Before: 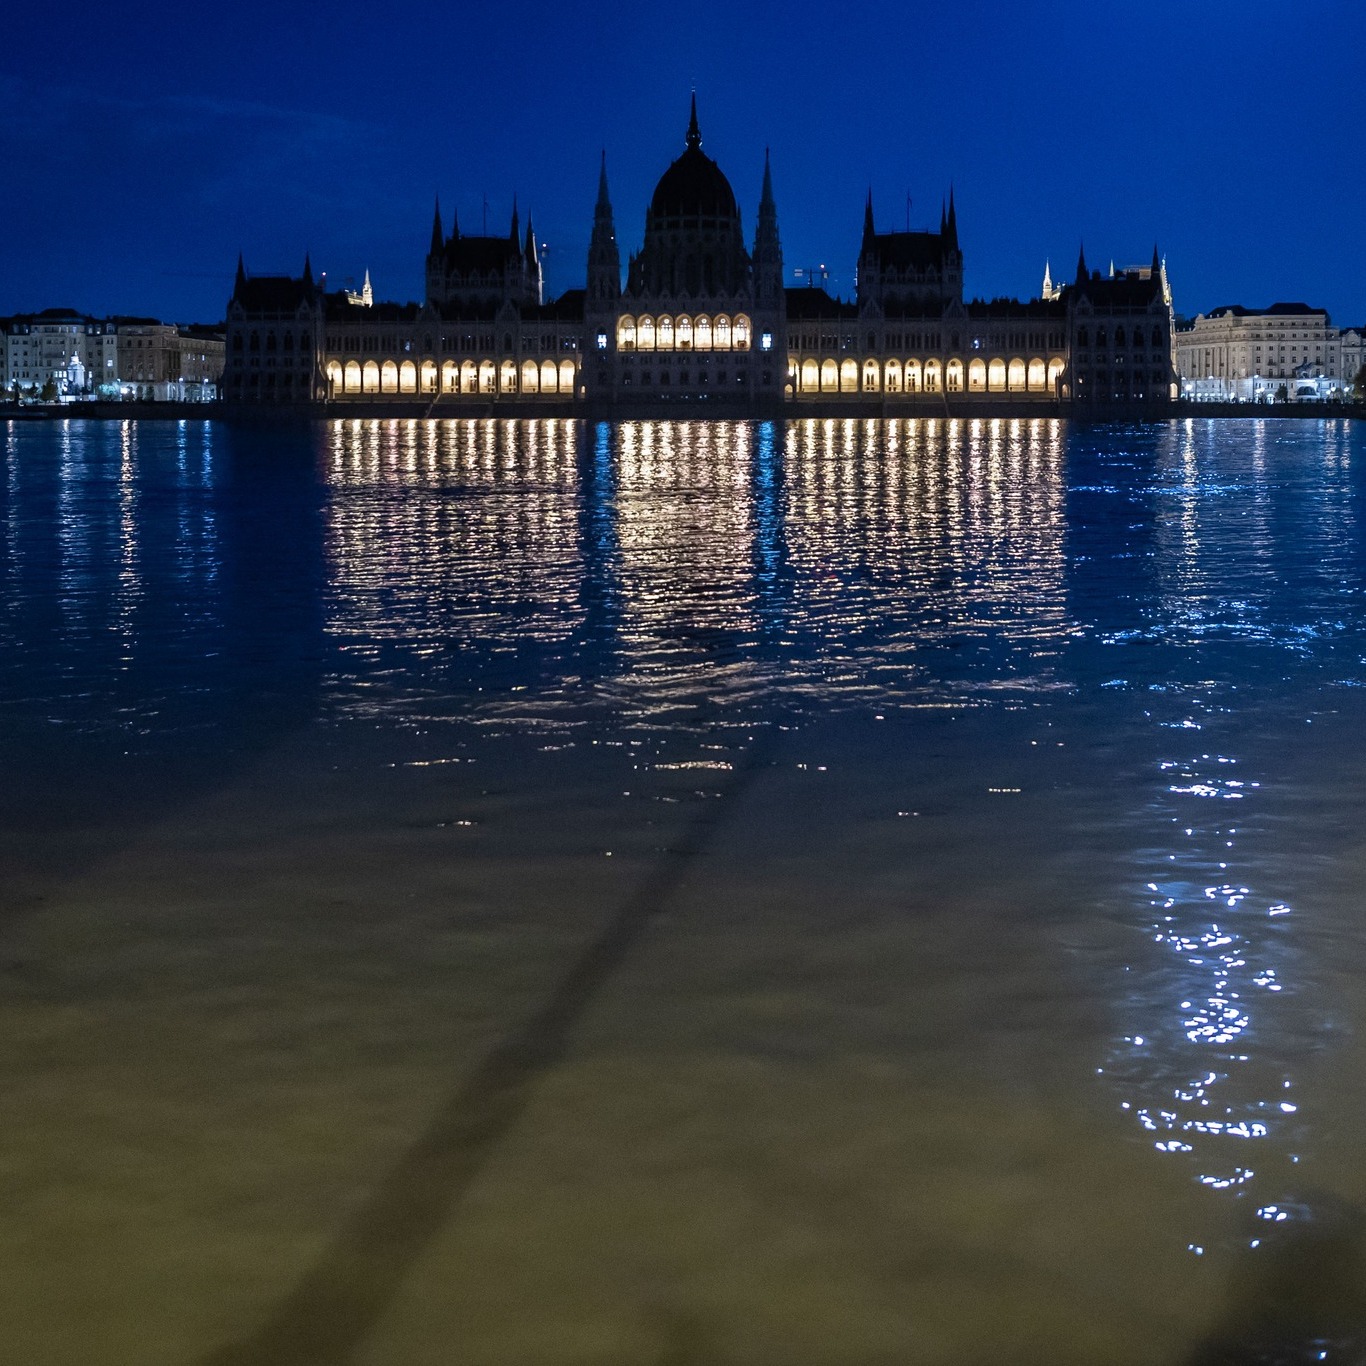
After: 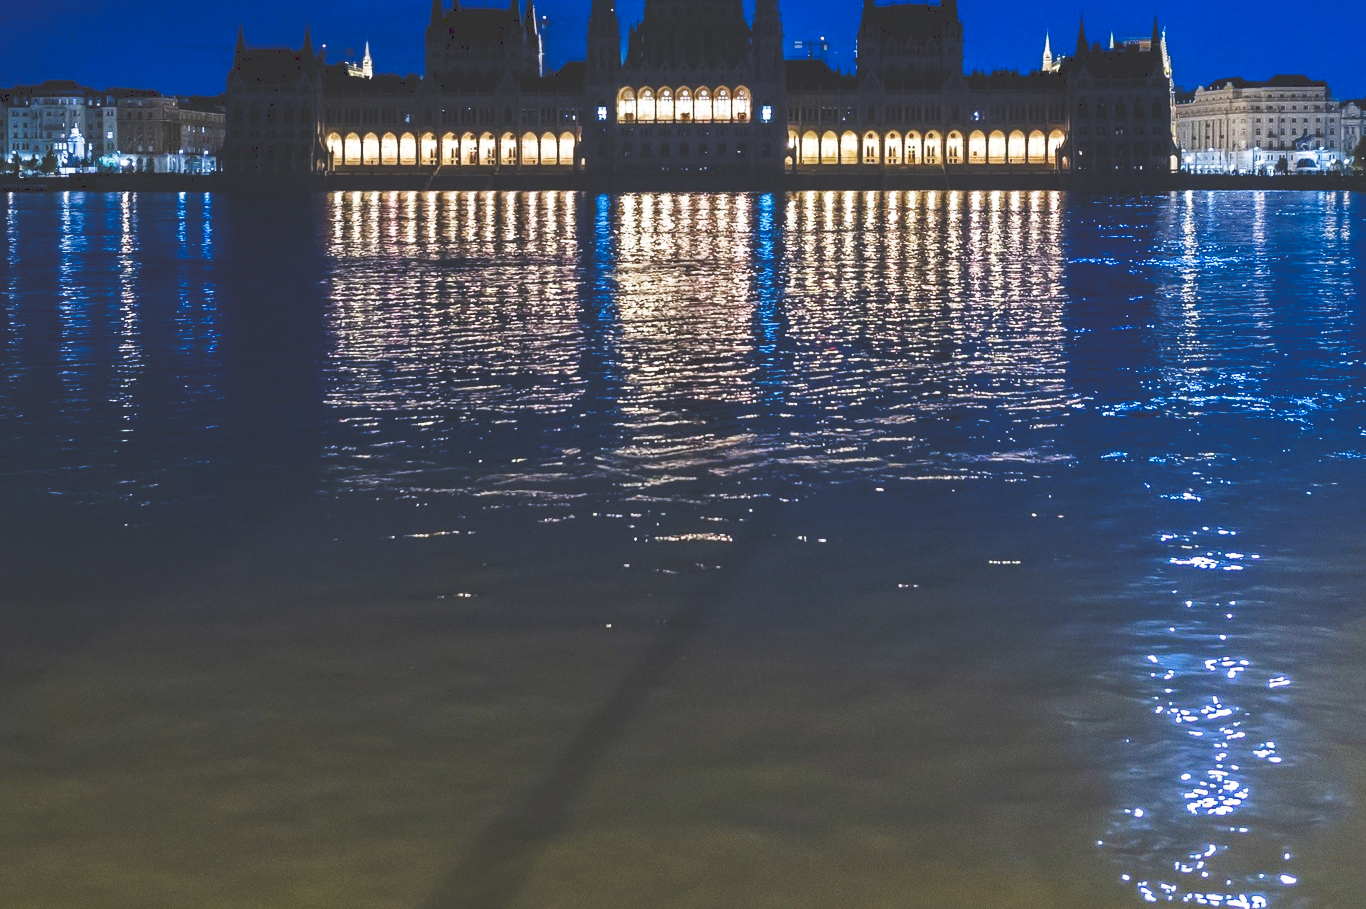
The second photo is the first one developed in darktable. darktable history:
tone equalizer: on, module defaults
tone curve: curves: ch0 [(0, 0) (0.003, 0.203) (0.011, 0.203) (0.025, 0.21) (0.044, 0.22) (0.069, 0.231) (0.1, 0.243) (0.136, 0.255) (0.177, 0.277) (0.224, 0.305) (0.277, 0.346) (0.335, 0.412) (0.399, 0.492) (0.468, 0.571) (0.543, 0.658) (0.623, 0.75) (0.709, 0.837) (0.801, 0.905) (0.898, 0.955) (1, 1)], preserve colors none
color balance rgb: perceptual saturation grading › global saturation 20%, perceptual saturation grading › highlights -25%, perceptual saturation grading › shadows 25%
rotate and perspective: crop left 0, crop top 0
crop: top 16.727%, bottom 16.727%
